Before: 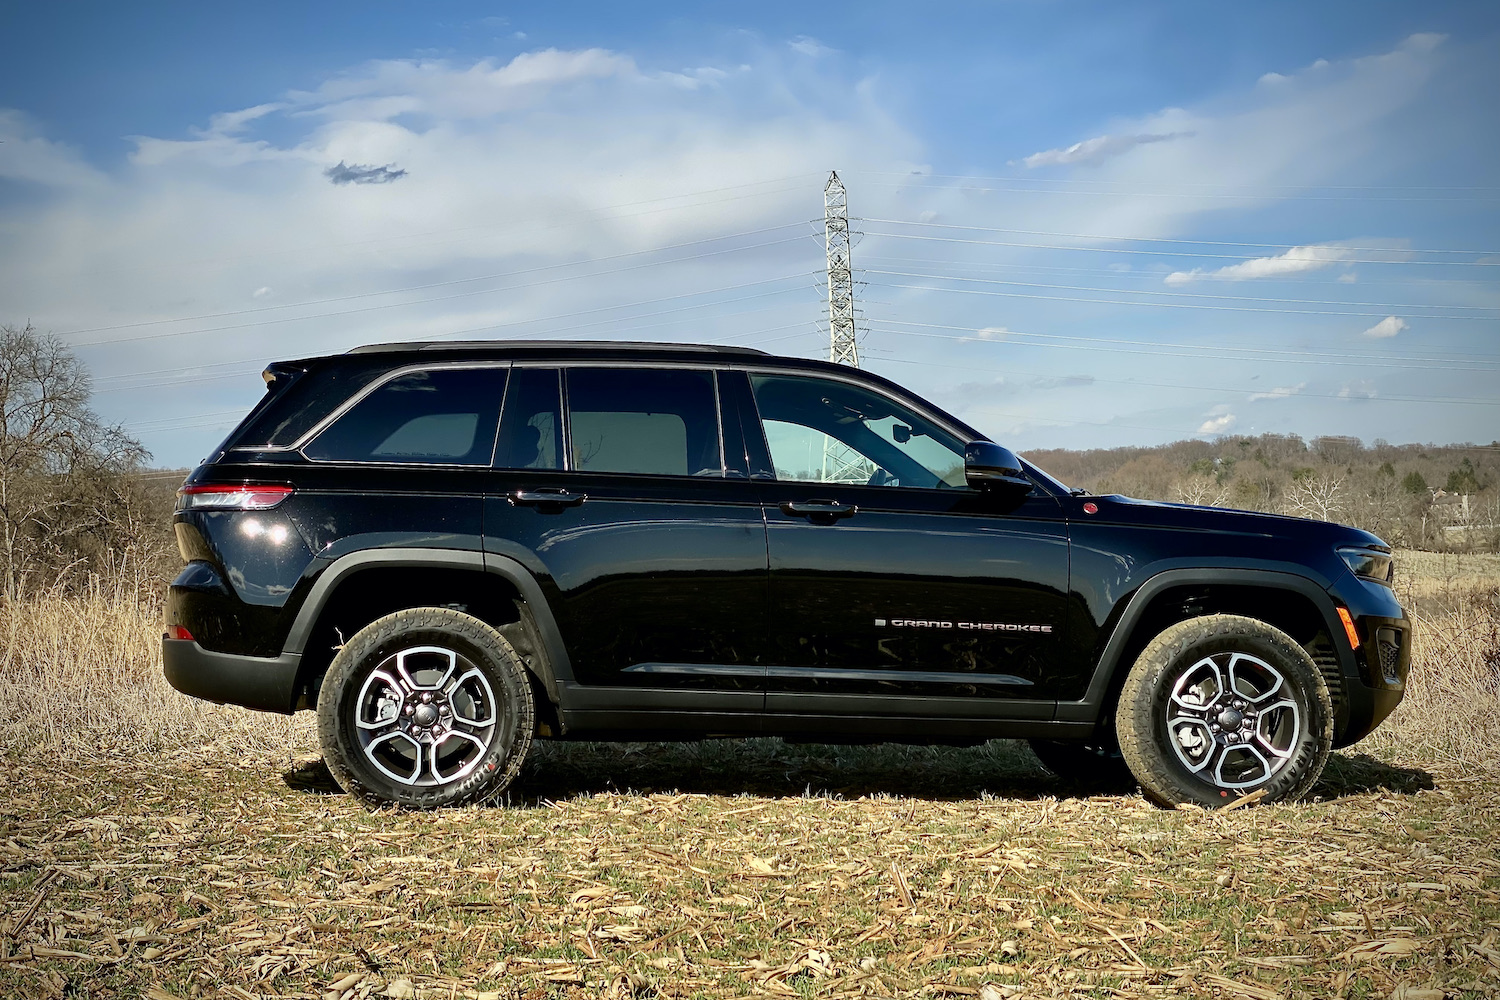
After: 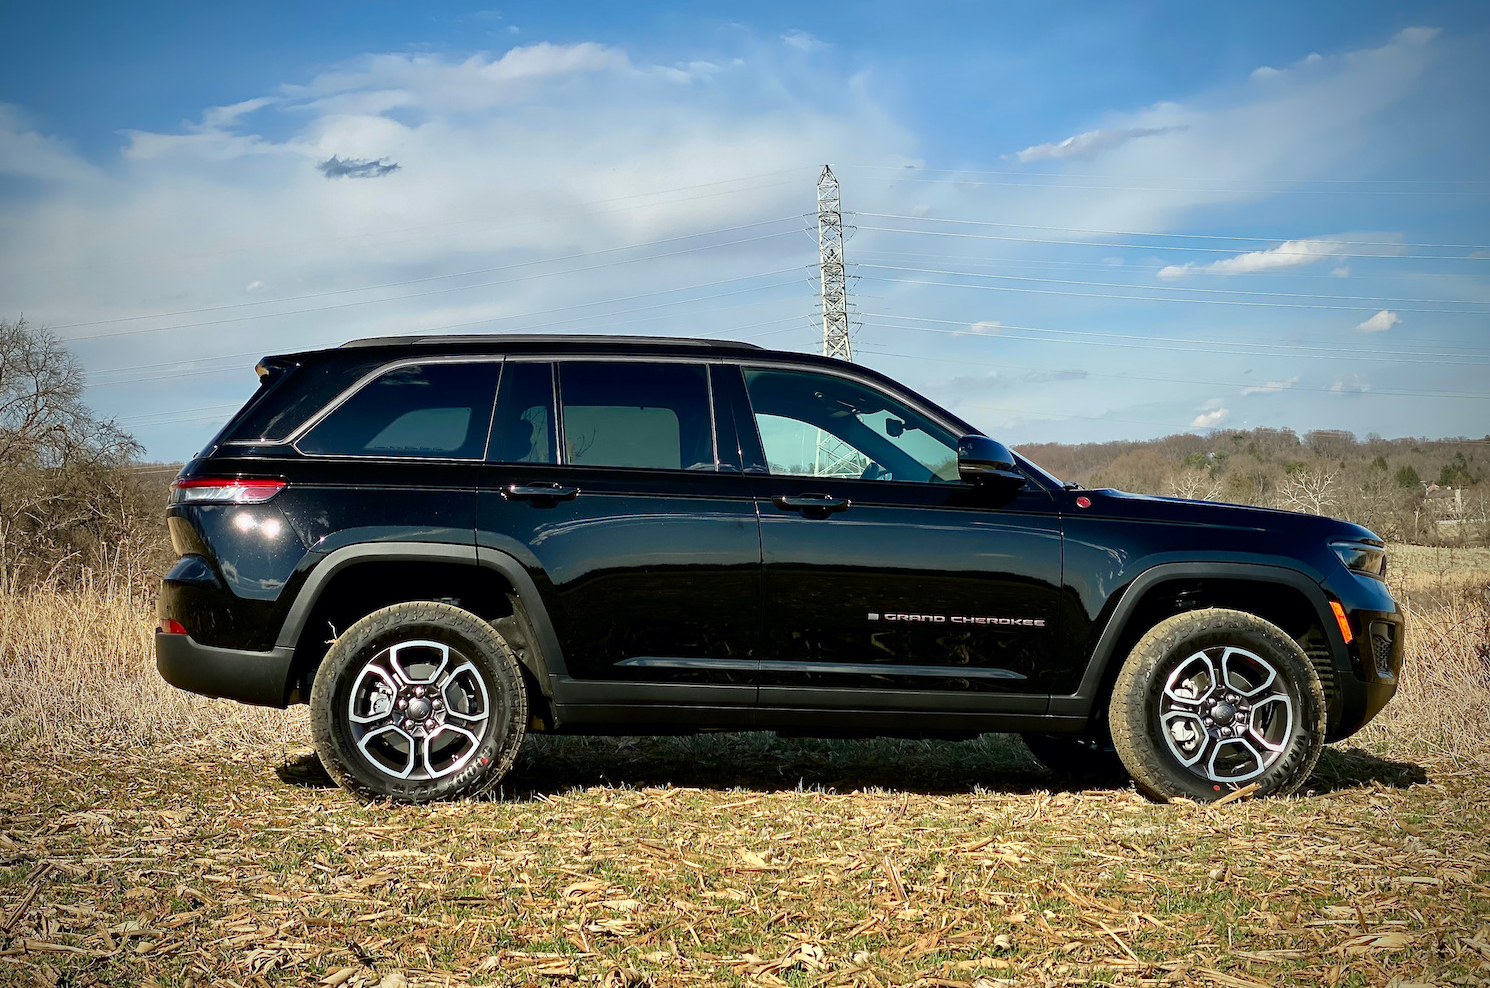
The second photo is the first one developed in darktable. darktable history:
crop: left 0.473%, top 0.667%, right 0.141%, bottom 0.451%
